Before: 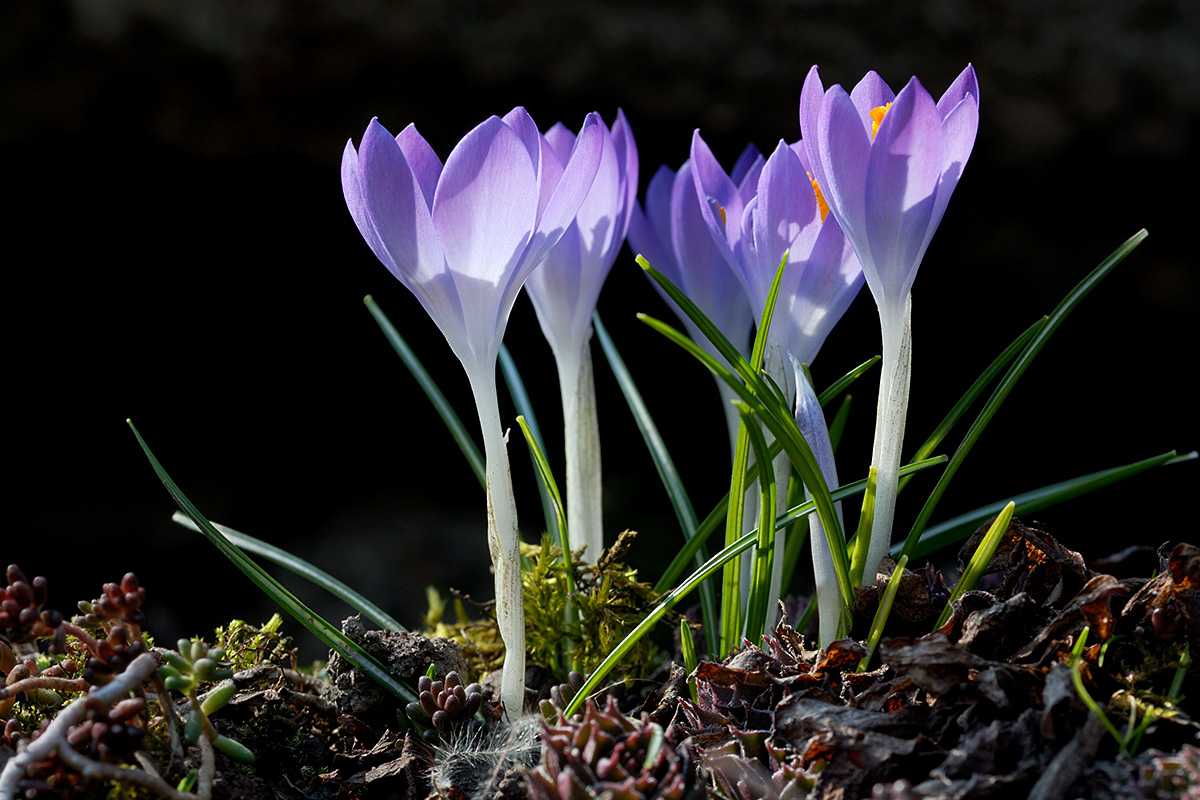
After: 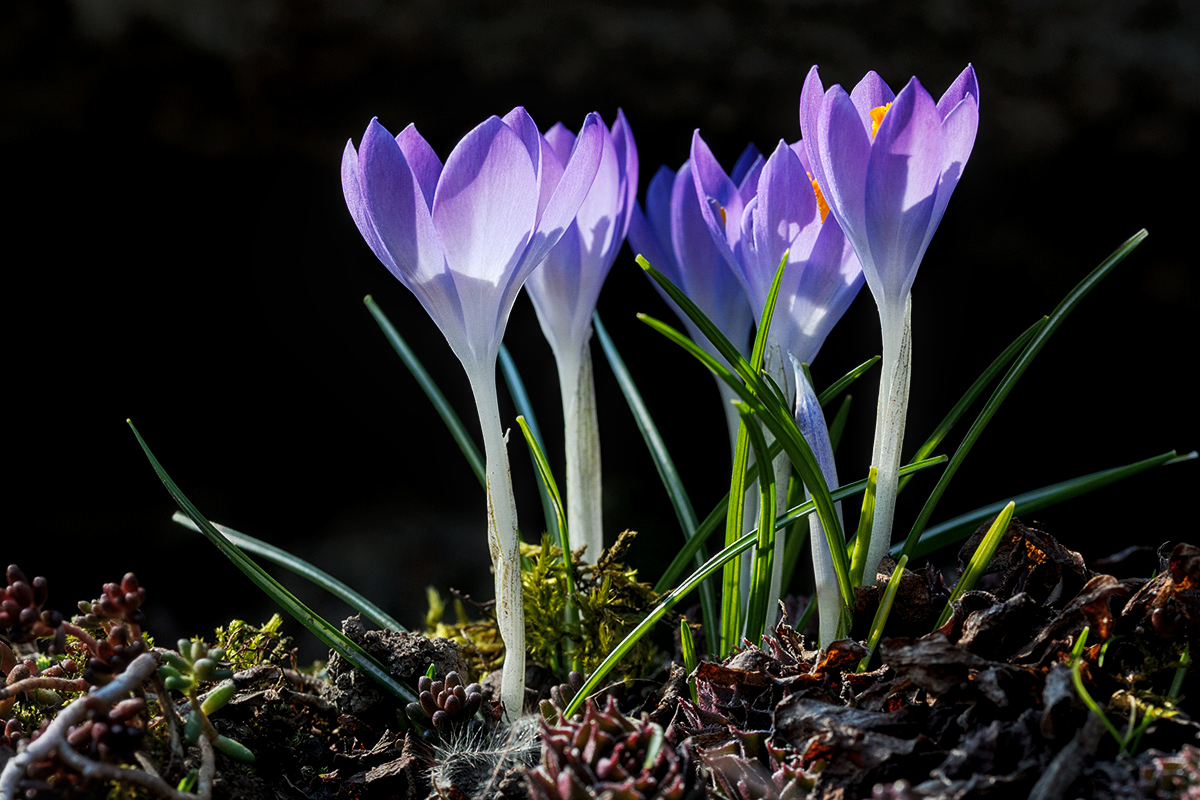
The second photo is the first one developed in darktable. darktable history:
tone curve: curves: ch0 [(0, 0) (0.227, 0.17) (0.766, 0.774) (1, 1)]; ch1 [(0, 0) (0.114, 0.127) (0.437, 0.452) (0.498, 0.495) (0.579, 0.602) (1, 1)]; ch2 [(0, 0) (0.233, 0.259) (0.493, 0.492) (0.568, 0.596) (1, 1)], preserve colors none
local contrast: on, module defaults
